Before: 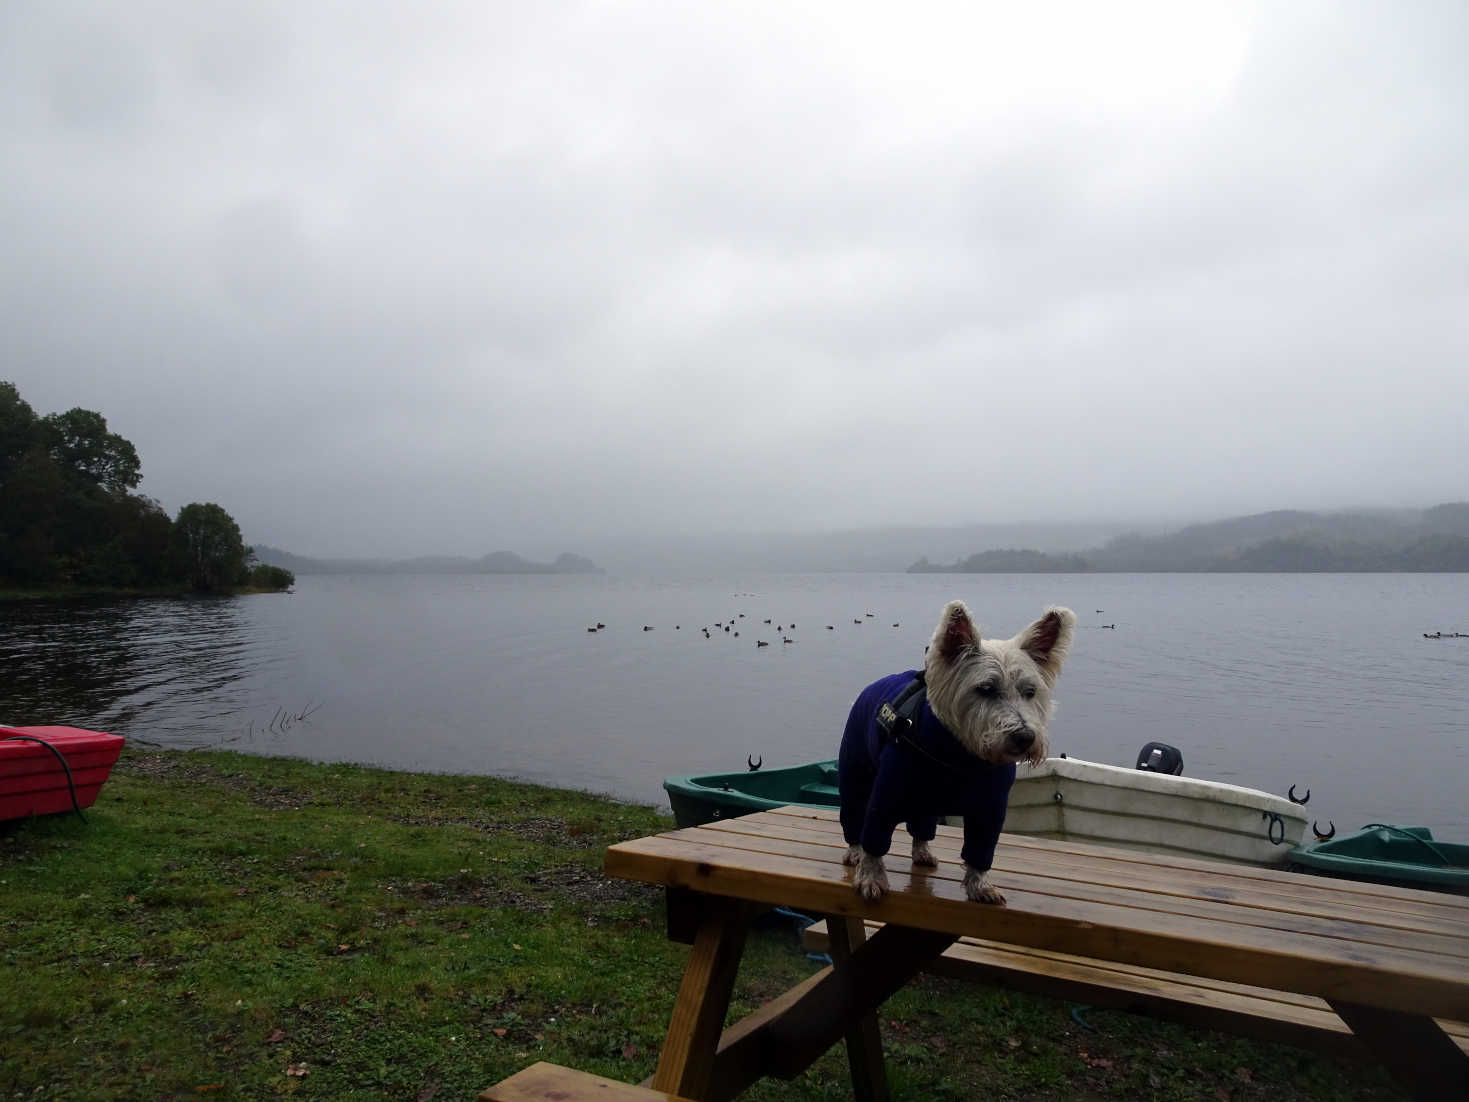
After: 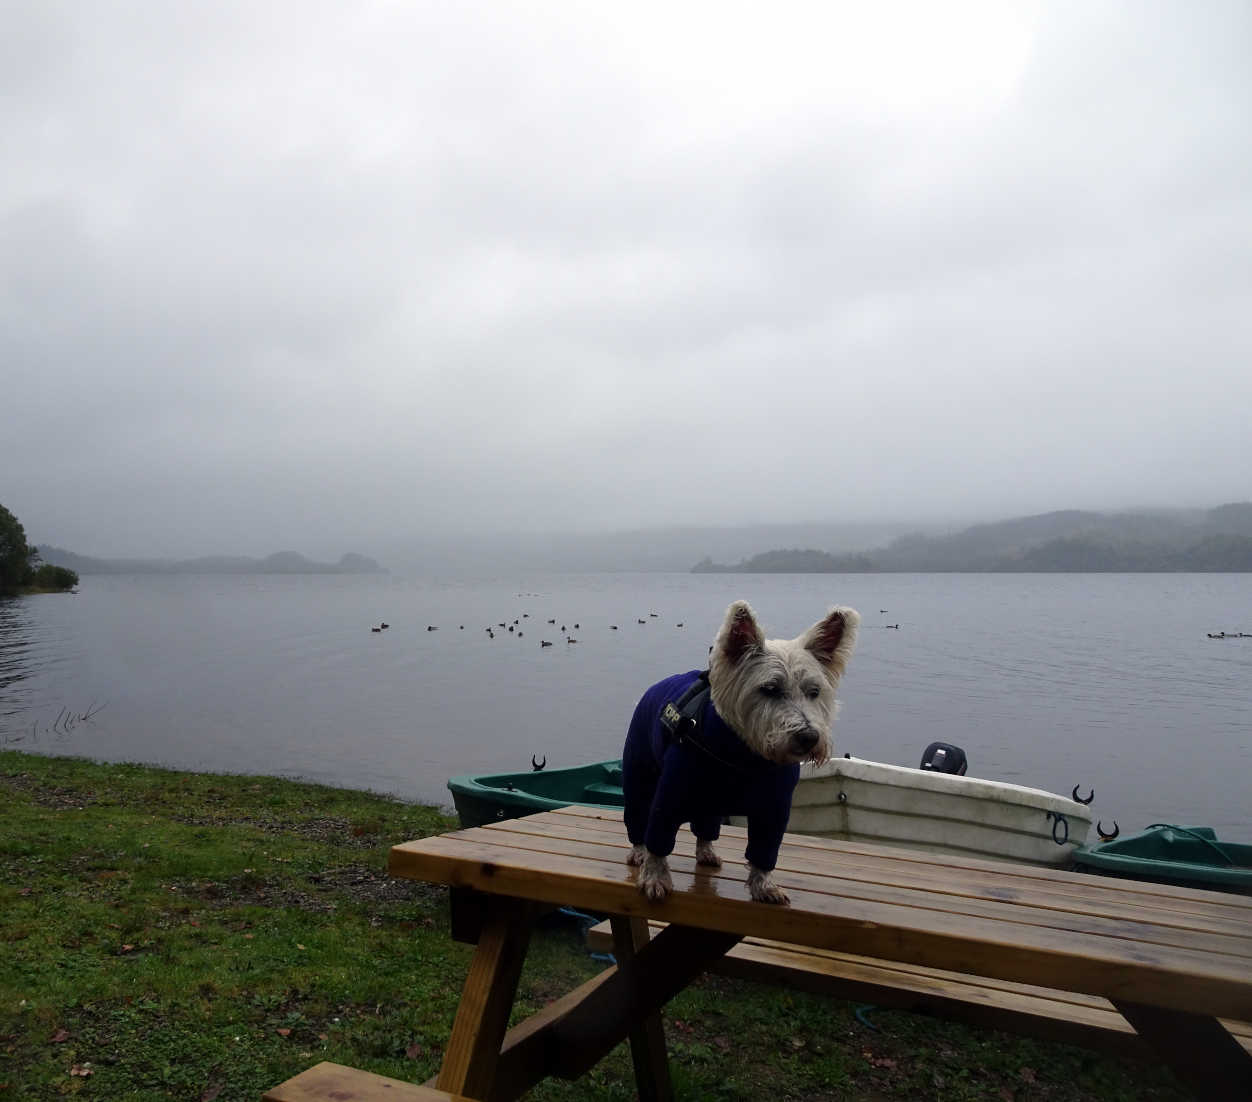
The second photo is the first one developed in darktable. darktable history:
crop and rotate: left 14.737%
